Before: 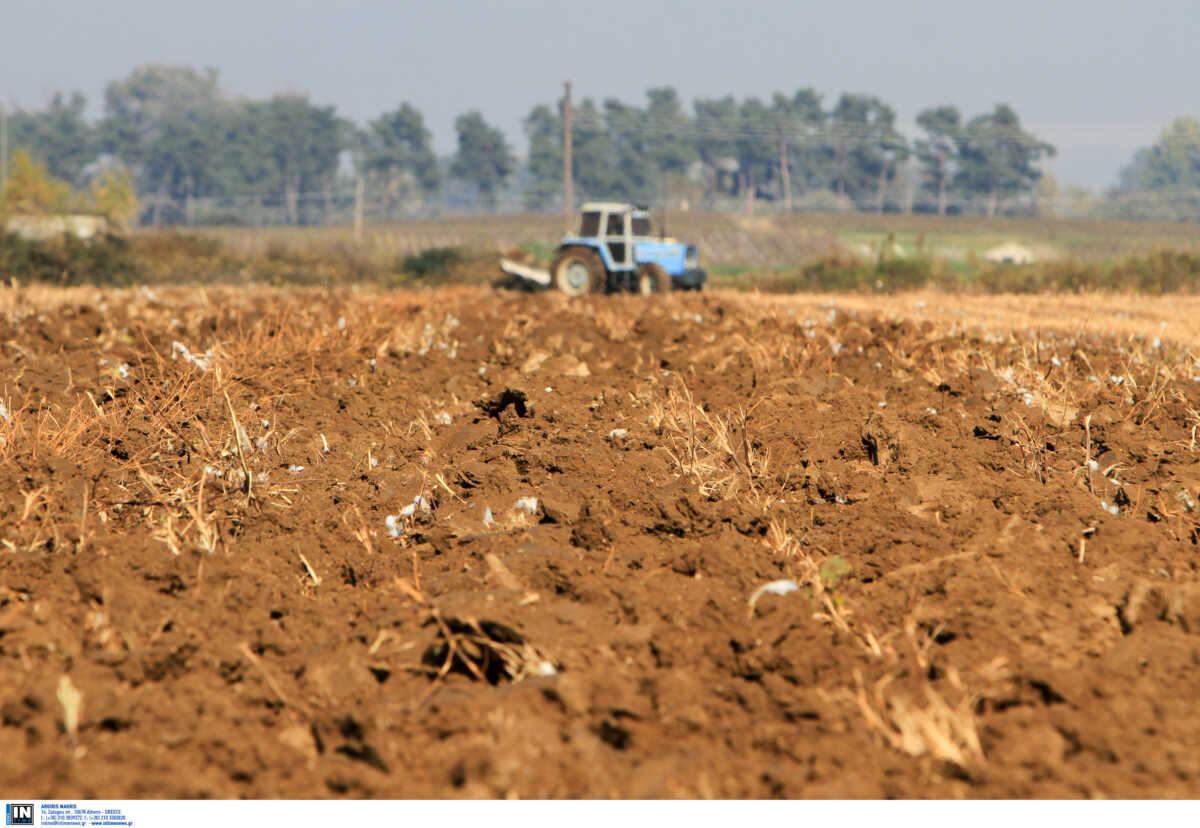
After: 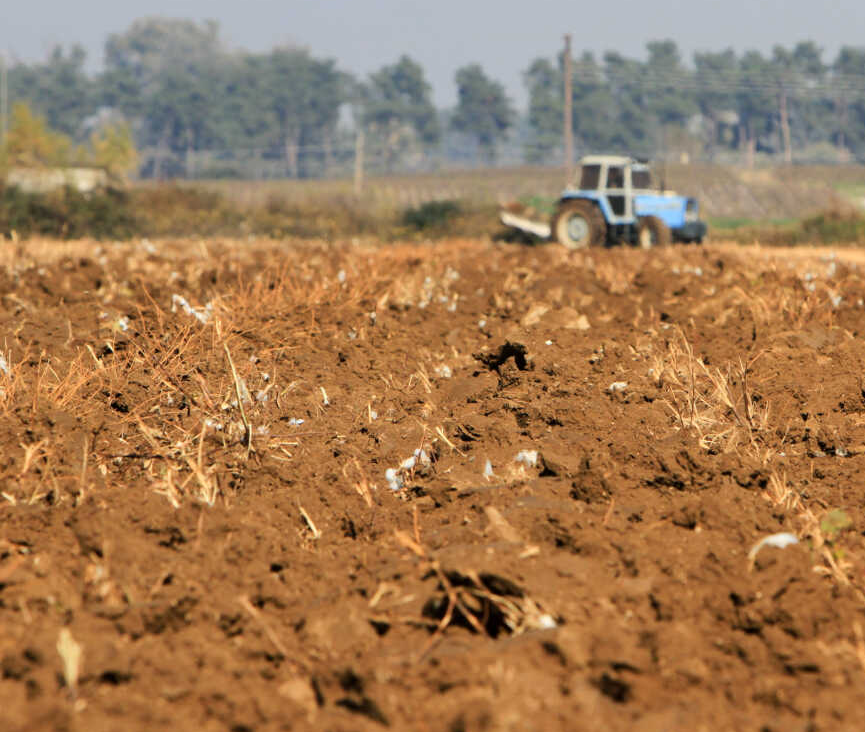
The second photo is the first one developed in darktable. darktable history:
crop: top 5.749%, right 27.901%, bottom 5.795%
